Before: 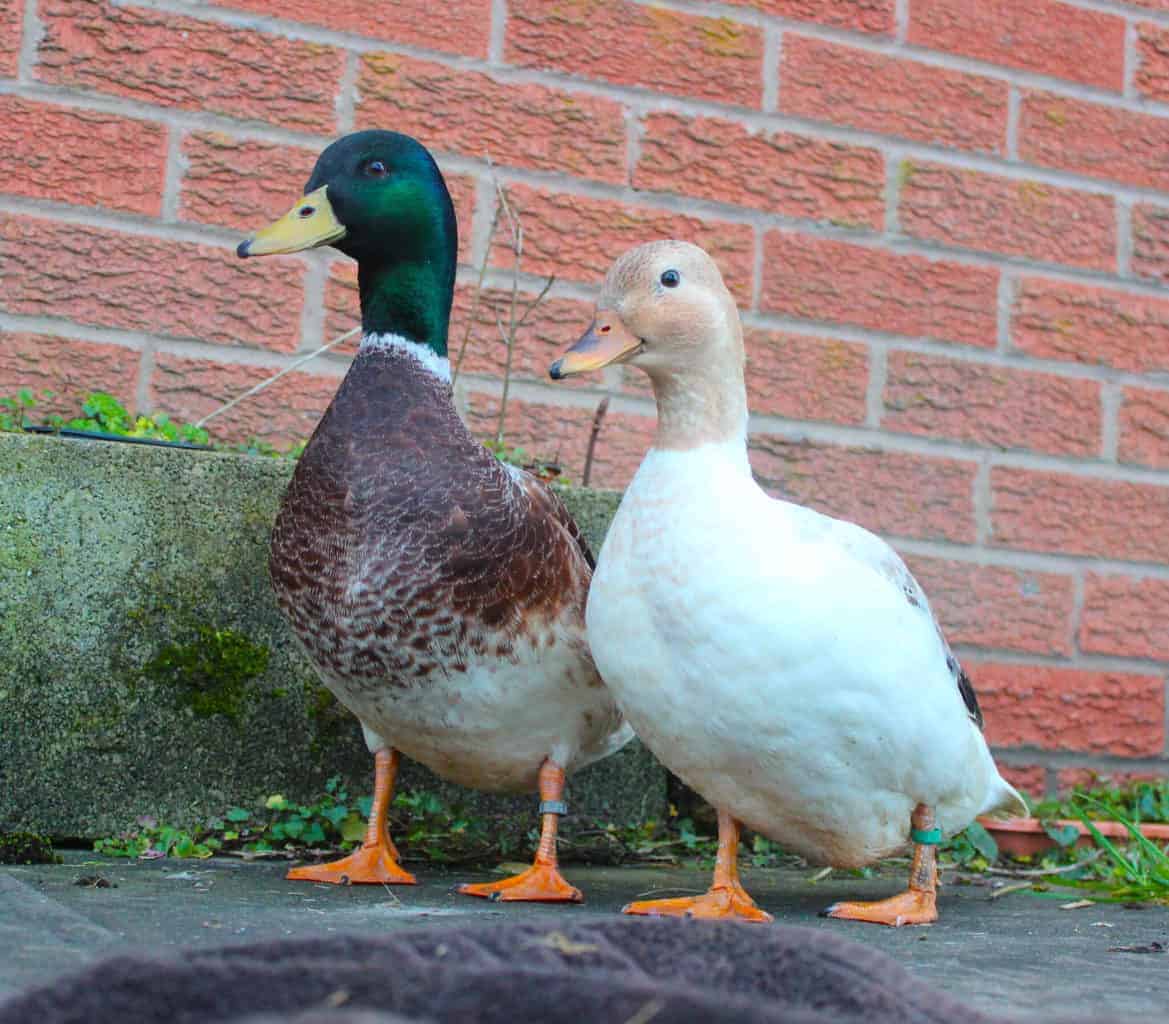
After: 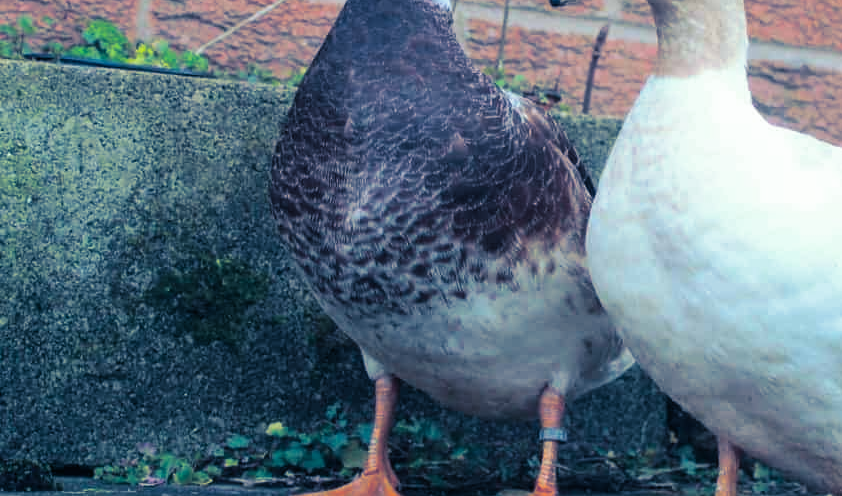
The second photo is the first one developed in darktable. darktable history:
crop: top 36.498%, right 27.964%, bottom 14.995%
split-toning: shadows › hue 226.8°, shadows › saturation 0.84
